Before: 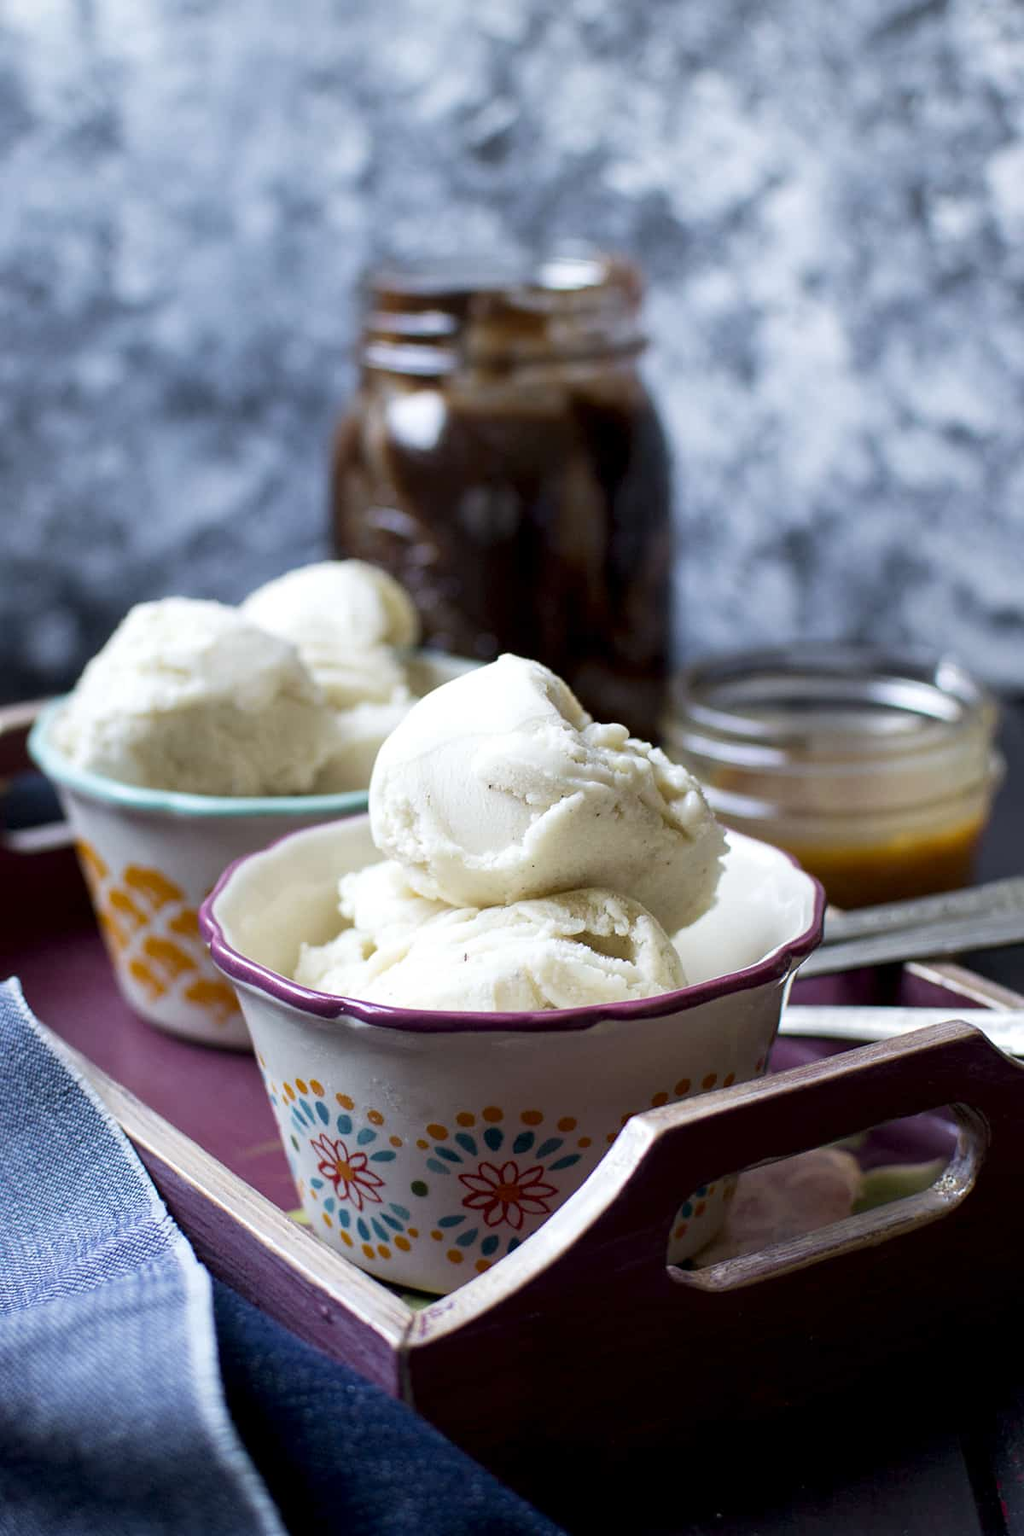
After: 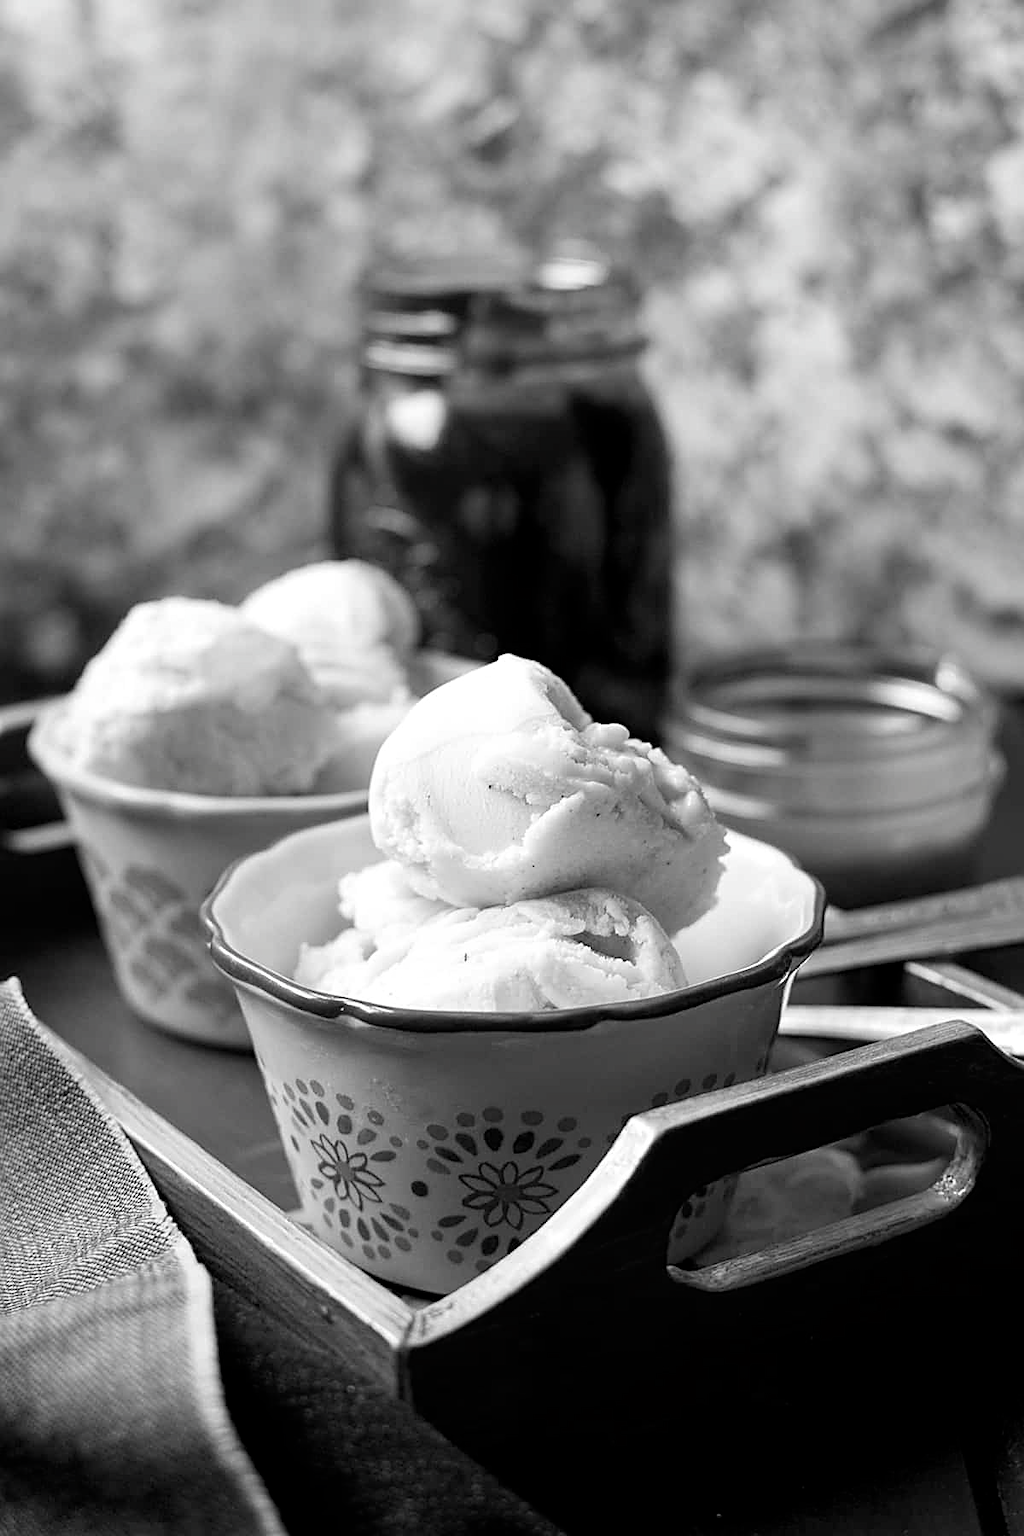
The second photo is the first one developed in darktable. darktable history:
contrast brightness saturation: saturation -0.992
tone equalizer: mask exposure compensation -0.485 EV
sharpen: on, module defaults
